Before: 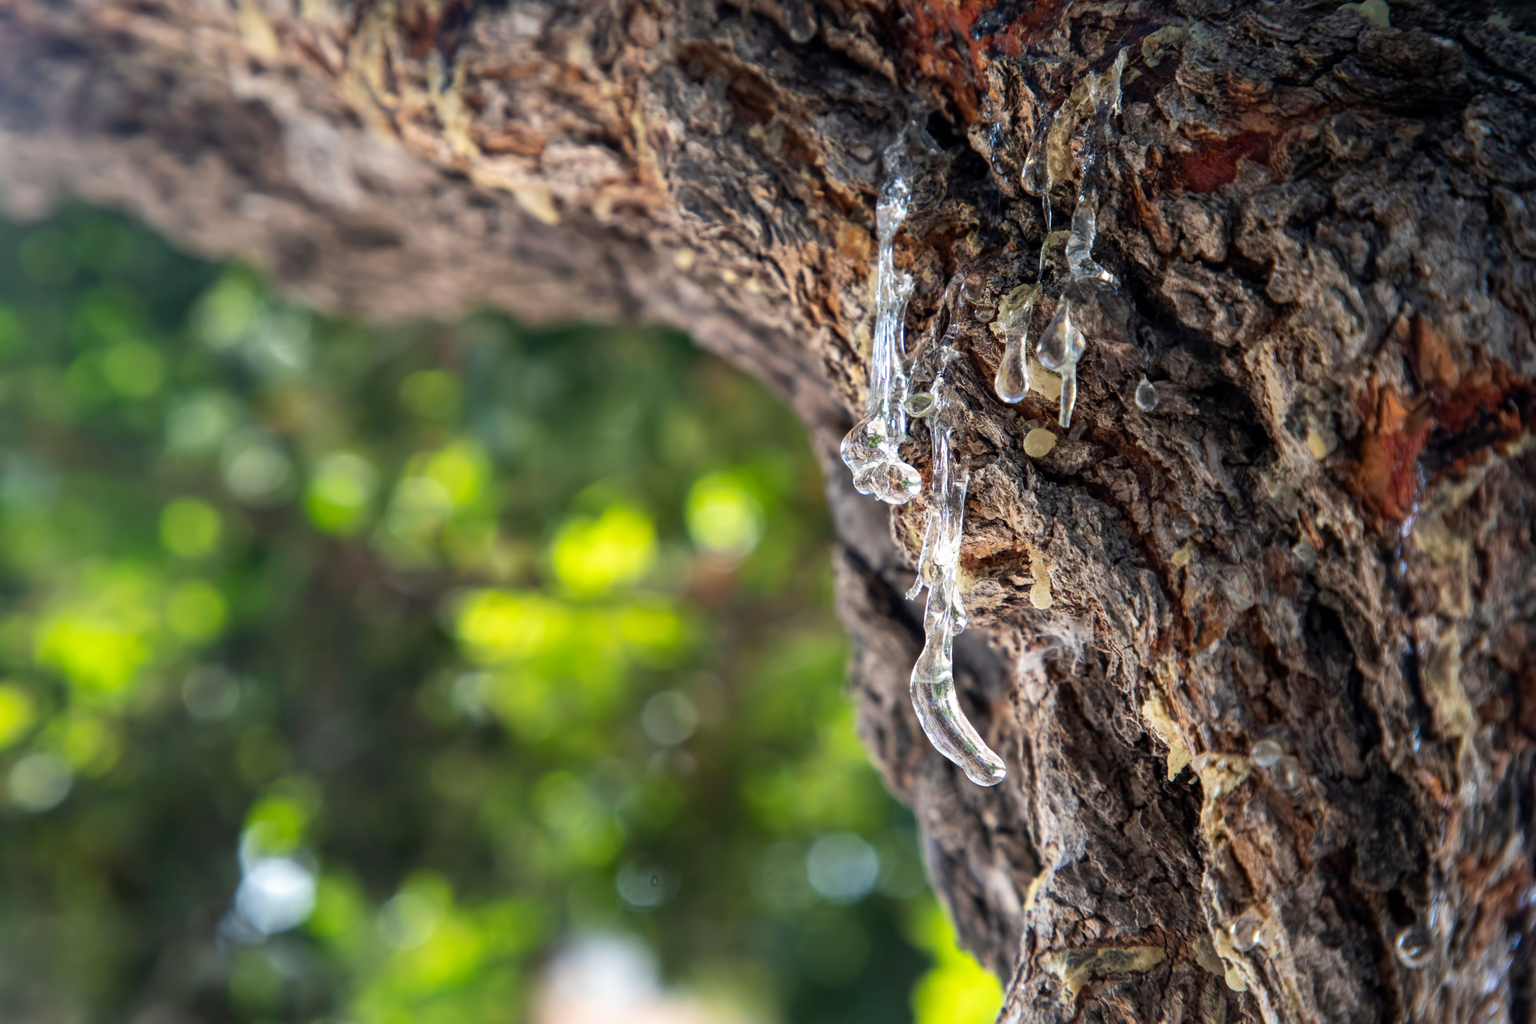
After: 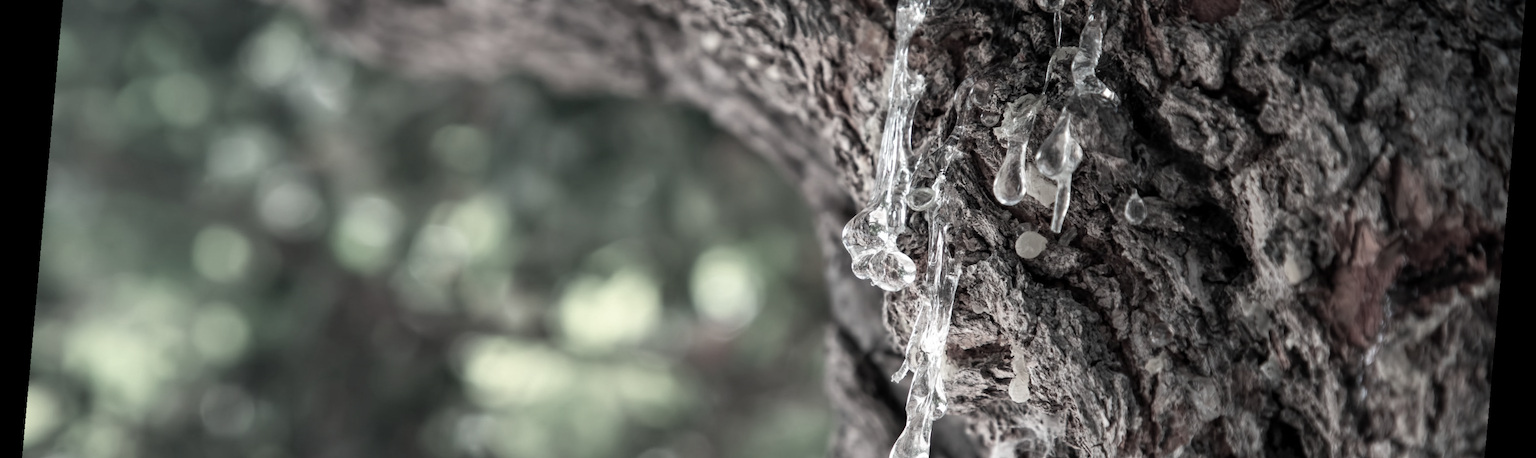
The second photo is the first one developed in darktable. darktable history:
rotate and perspective: rotation 5.12°, automatic cropping off
color contrast: green-magenta contrast 0.3, blue-yellow contrast 0.15
crop and rotate: top 23.84%, bottom 34.294%
